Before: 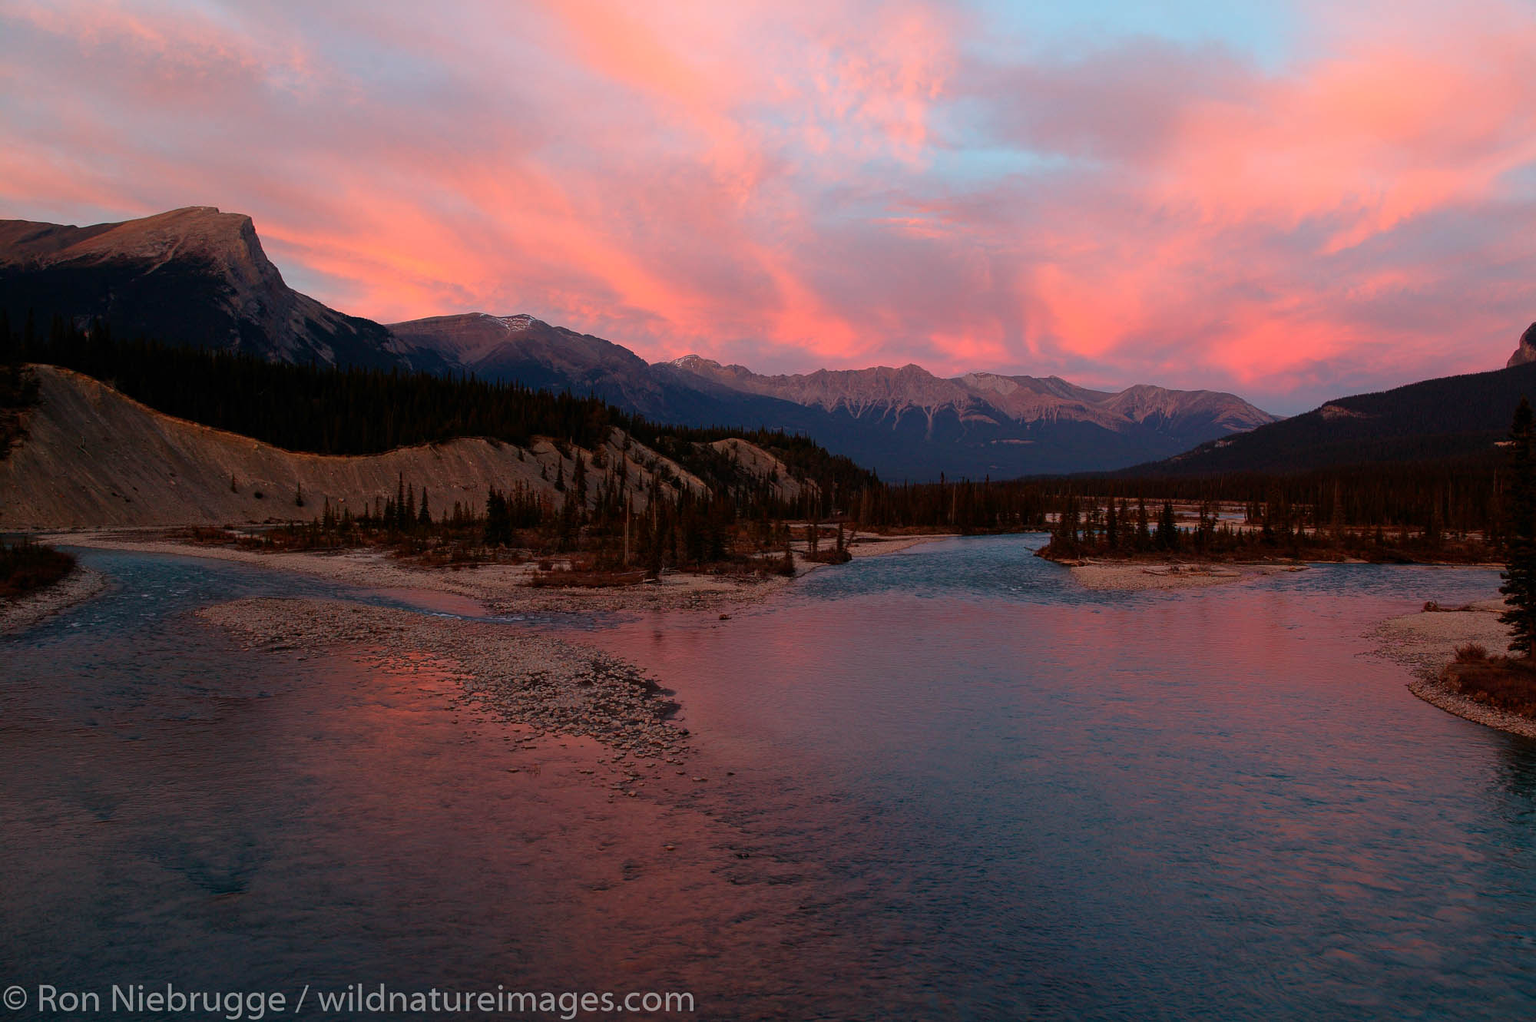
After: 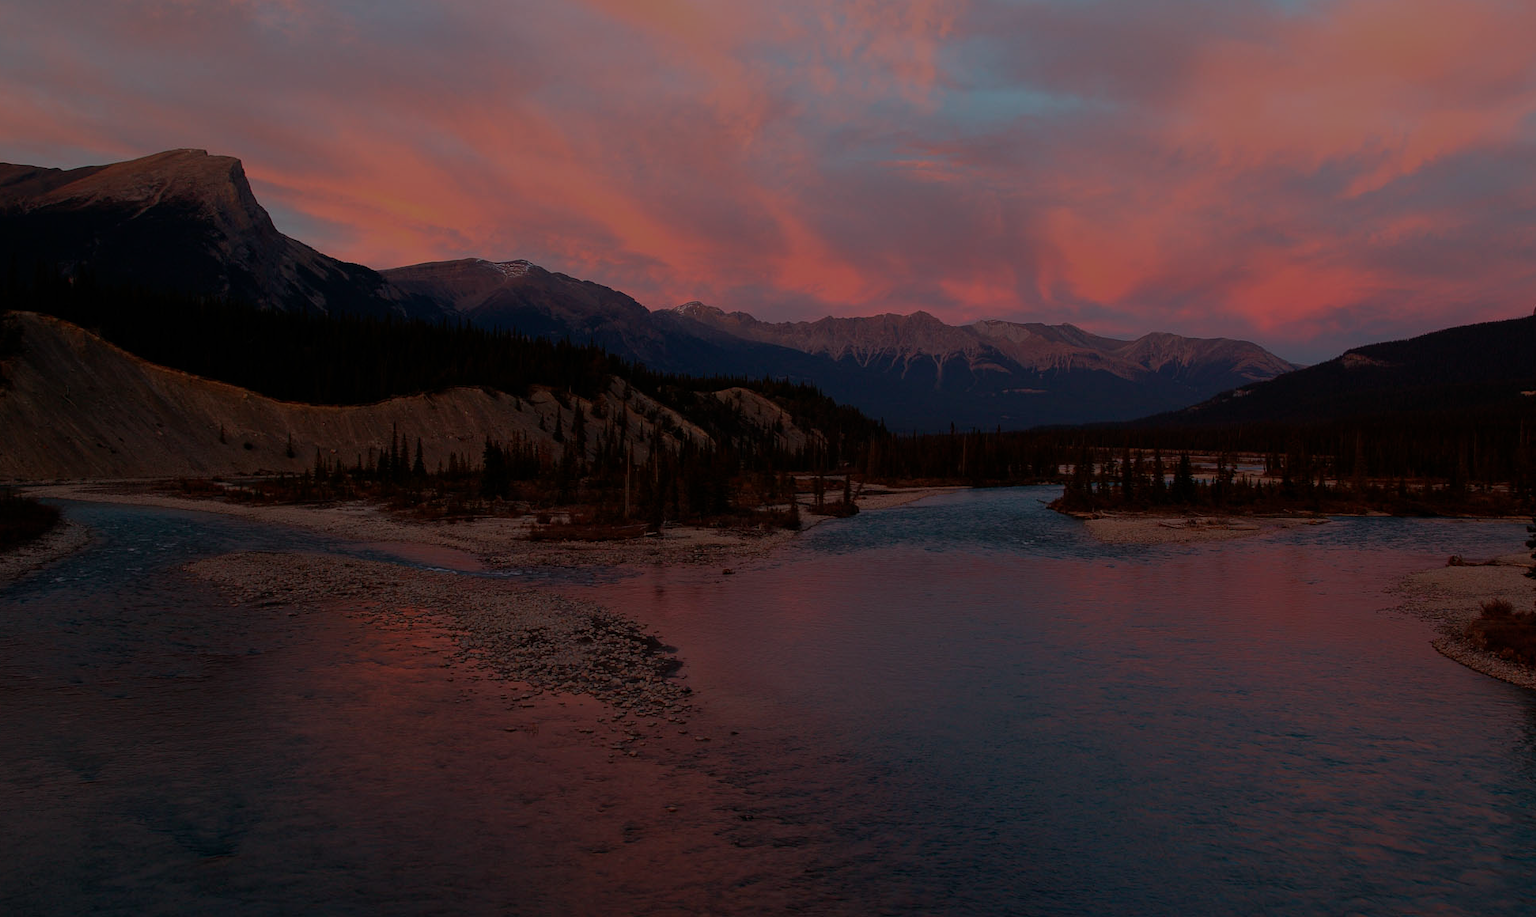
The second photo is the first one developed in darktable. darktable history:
exposure: exposure -1.499 EV, compensate highlight preservation false
crop: left 1.179%, top 6.115%, right 1.679%, bottom 6.732%
tone equalizer: -8 EV -0.002 EV, -7 EV 0.005 EV, -6 EV -0.024 EV, -5 EV 0.017 EV, -4 EV -0.023 EV, -3 EV 0.009 EV, -2 EV -0.072 EV, -1 EV -0.287 EV, +0 EV -0.598 EV
